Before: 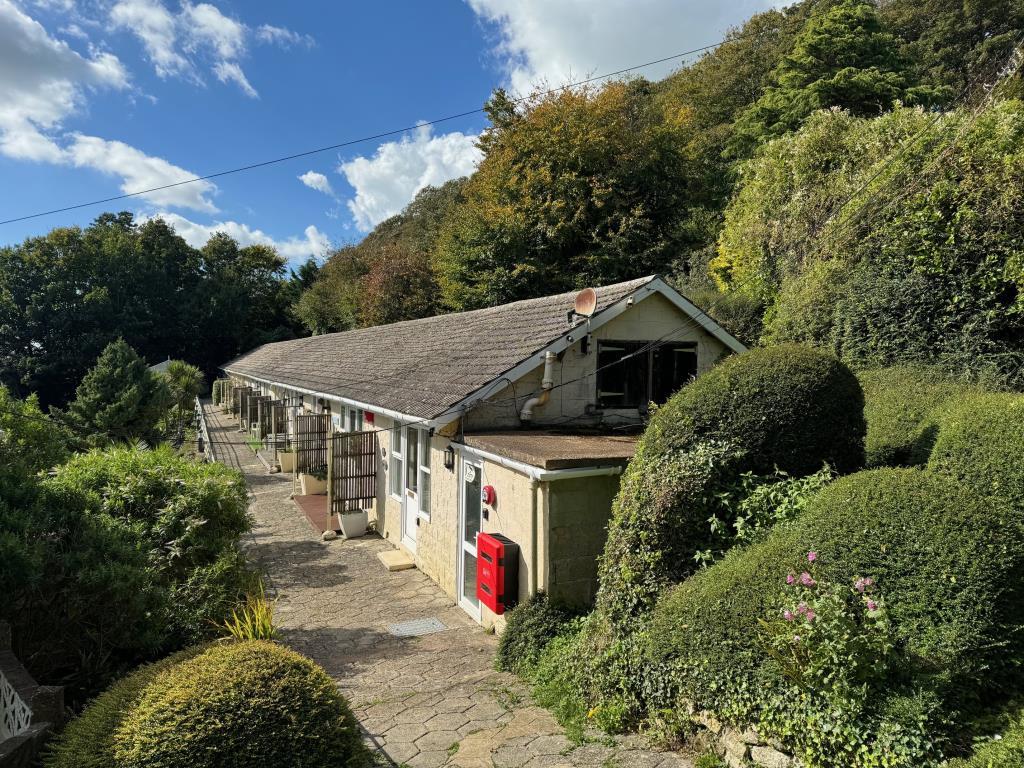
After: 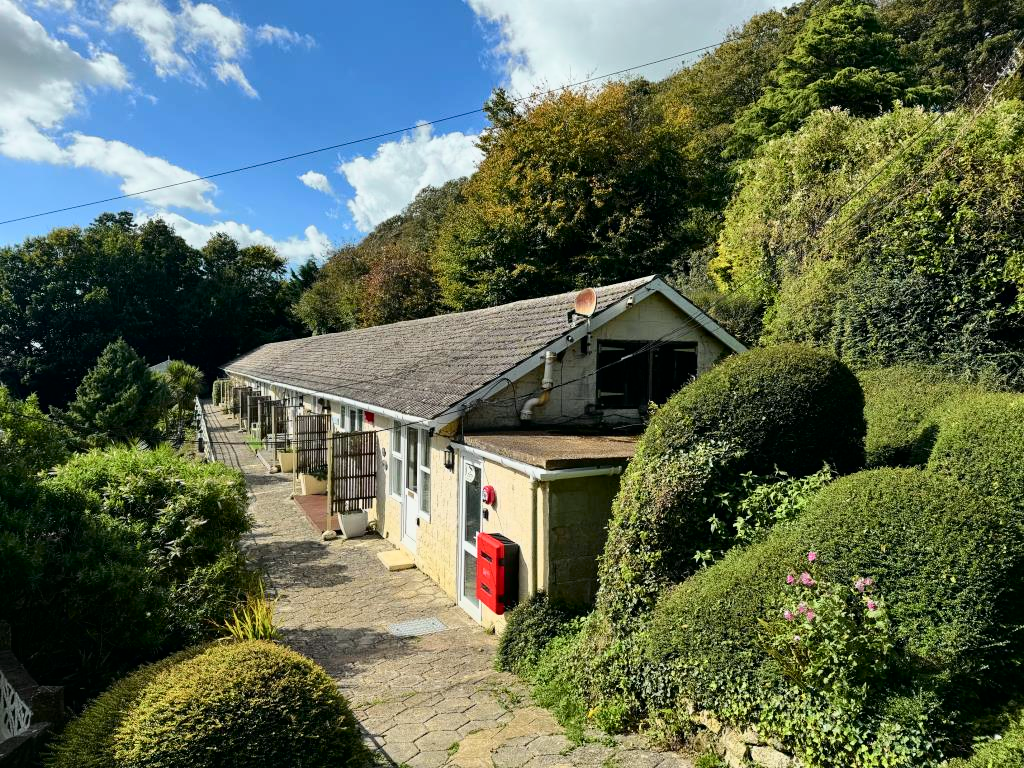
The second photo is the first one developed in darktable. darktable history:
tone curve: curves: ch0 [(0, 0) (0.035, 0.011) (0.133, 0.076) (0.285, 0.265) (0.491, 0.541) (0.617, 0.693) (0.704, 0.77) (0.794, 0.865) (0.895, 0.938) (1, 0.976)]; ch1 [(0, 0) (0.318, 0.278) (0.444, 0.427) (0.502, 0.497) (0.543, 0.547) (0.601, 0.641) (0.746, 0.764) (1, 1)]; ch2 [(0, 0) (0.316, 0.292) (0.381, 0.37) (0.423, 0.448) (0.476, 0.482) (0.502, 0.5) (0.543, 0.547) (0.587, 0.613) (0.642, 0.672) (0.704, 0.727) (0.865, 0.827) (1, 0.951)], color space Lab, independent channels, preserve colors none
